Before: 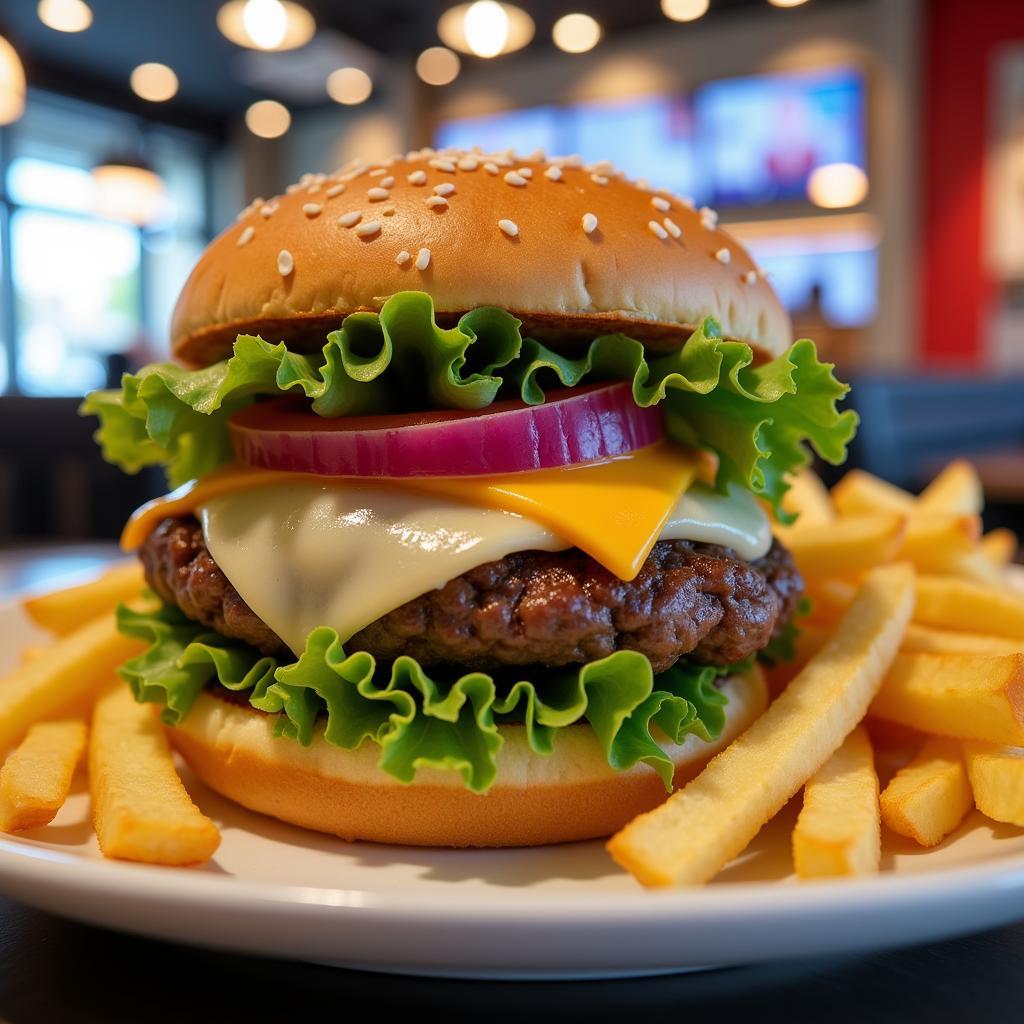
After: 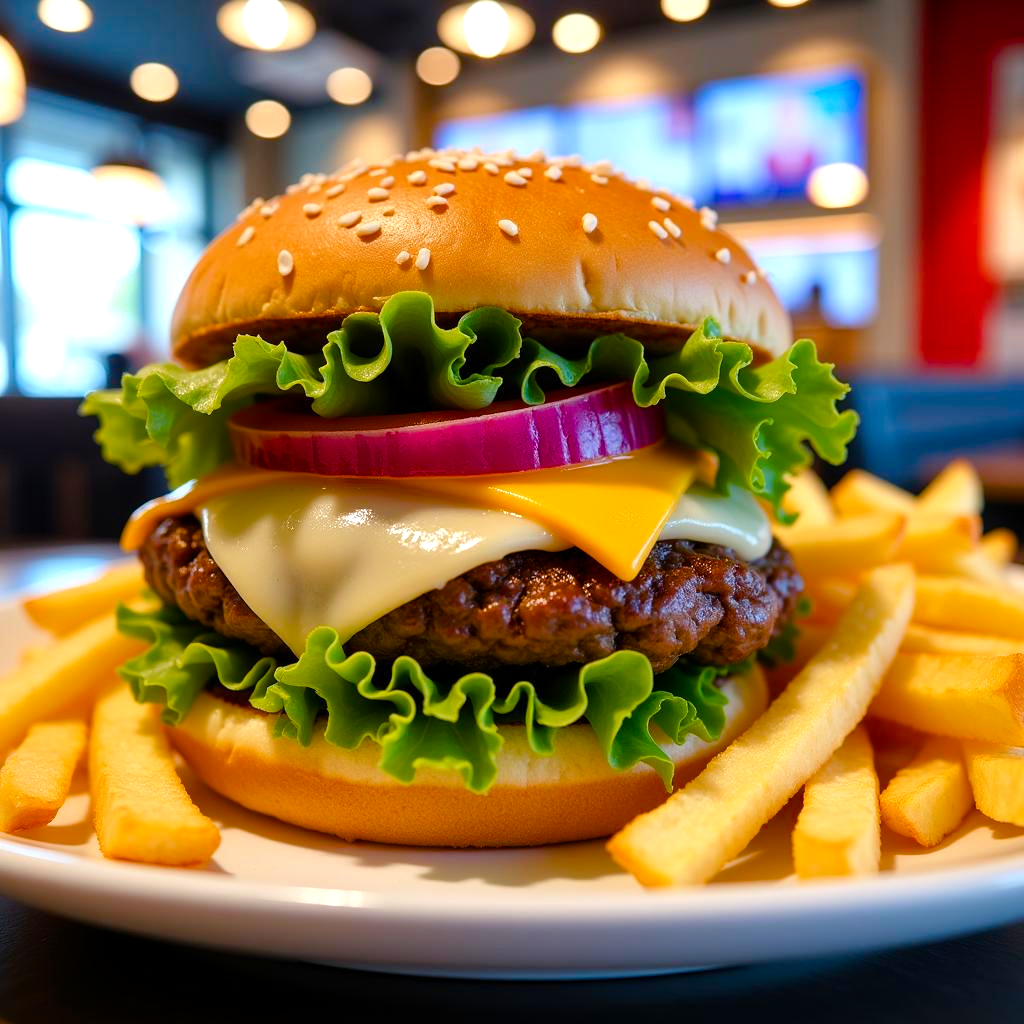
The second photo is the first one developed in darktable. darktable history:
tone equalizer: -8 EV -0.437 EV, -7 EV -0.365 EV, -6 EV -0.338 EV, -5 EV -0.215 EV, -3 EV 0.216 EV, -2 EV 0.358 EV, -1 EV 0.385 EV, +0 EV 0.437 EV
color balance rgb: perceptual saturation grading › global saturation 20%, perceptual saturation grading › highlights -24.883%, perceptual saturation grading › shadows 50.449%, global vibrance 20%
